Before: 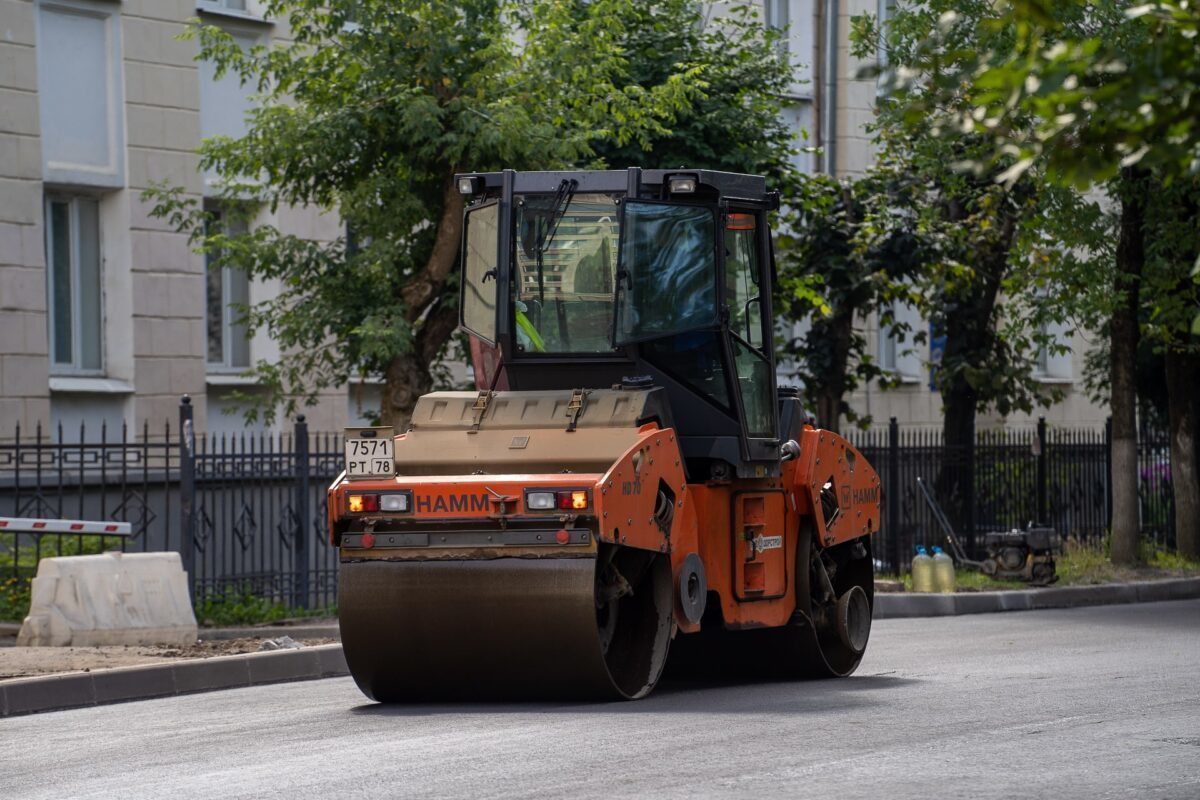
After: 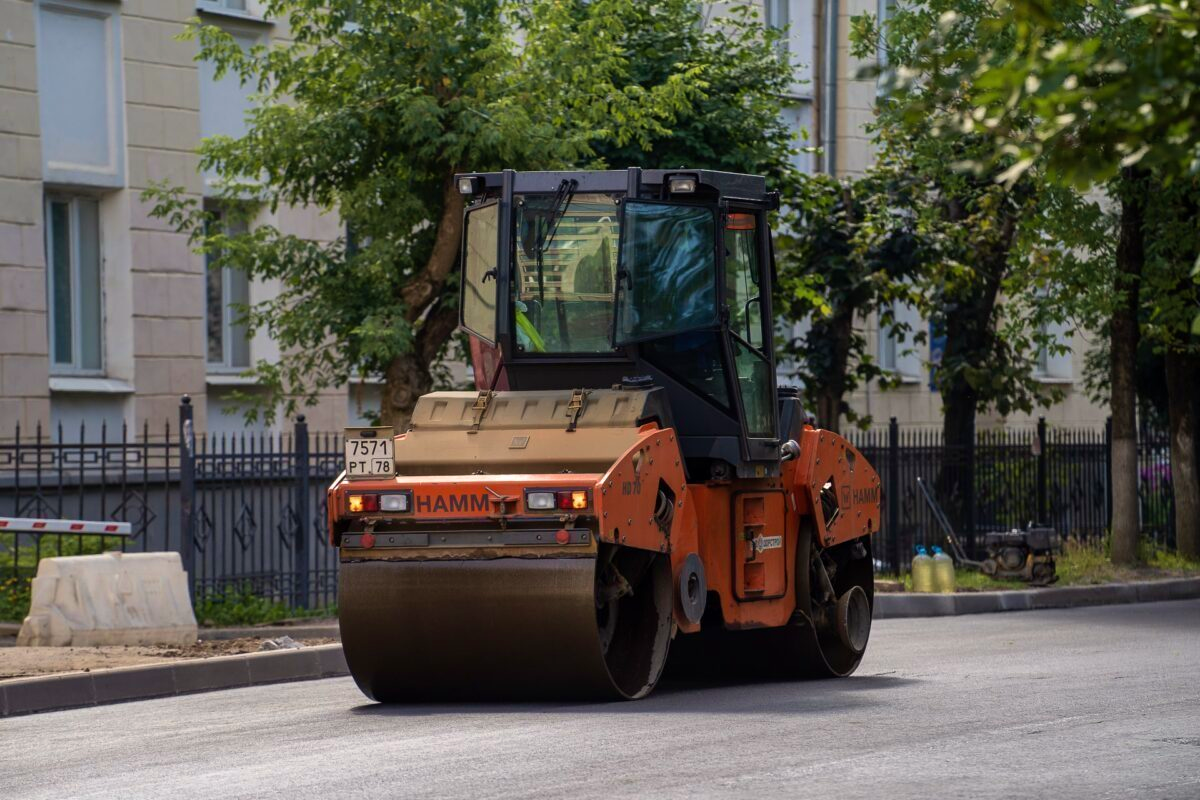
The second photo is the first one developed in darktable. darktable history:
white balance: red 1.009, blue 0.985
velvia: strength 36.57%
